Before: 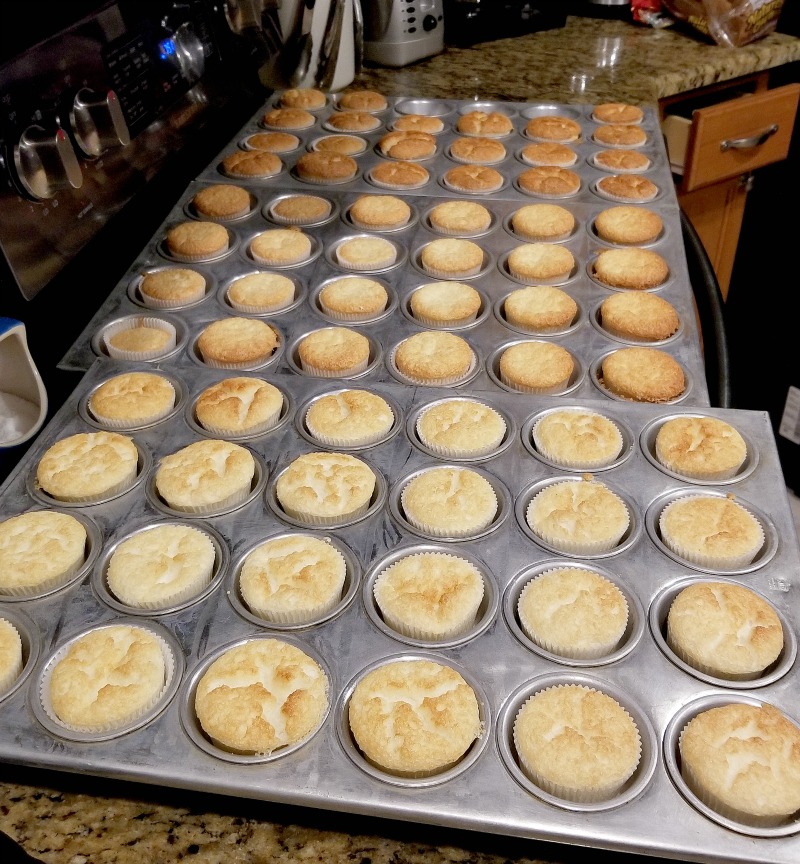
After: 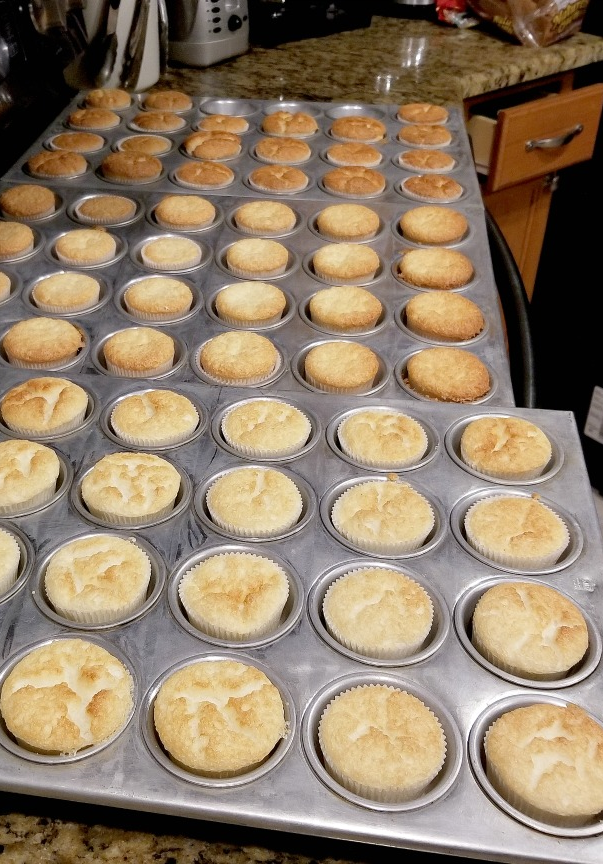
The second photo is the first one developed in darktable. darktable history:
crop and rotate: left 24.6%
tone equalizer: on, module defaults
